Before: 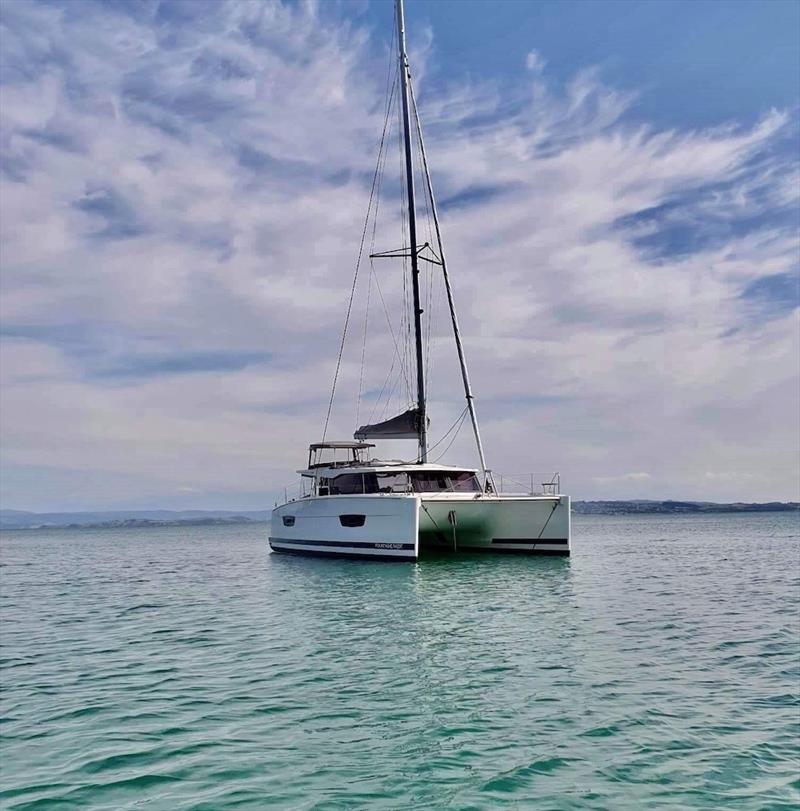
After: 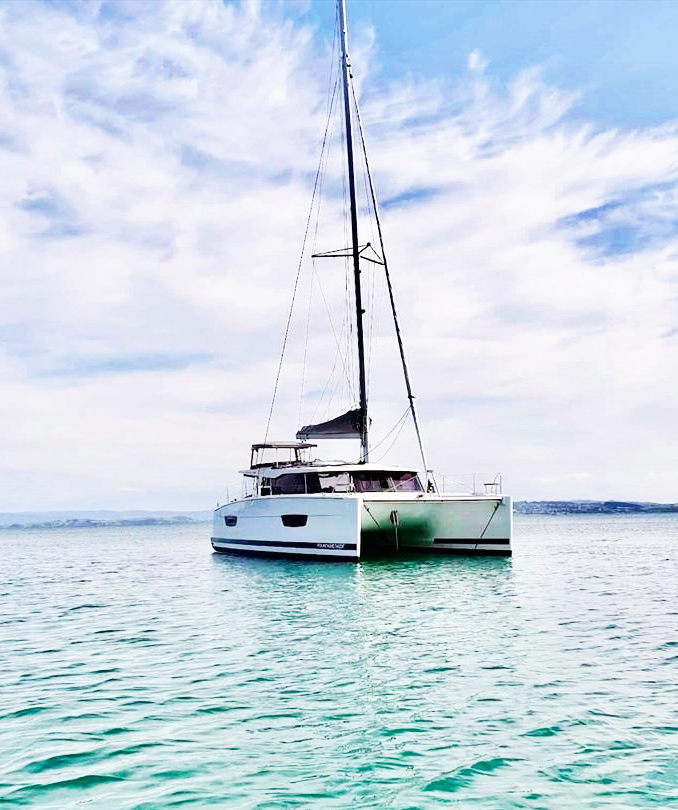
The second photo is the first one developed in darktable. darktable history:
shadows and highlights: shadows 31.31, highlights 1.96, soften with gaussian
base curve: curves: ch0 [(0, 0) (0.007, 0.004) (0.027, 0.03) (0.046, 0.07) (0.207, 0.54) (0.442, 0.872) (0.673, 0.972) (1, 1)], preserve colors none
crop: left 7.329%, right 7.851%
